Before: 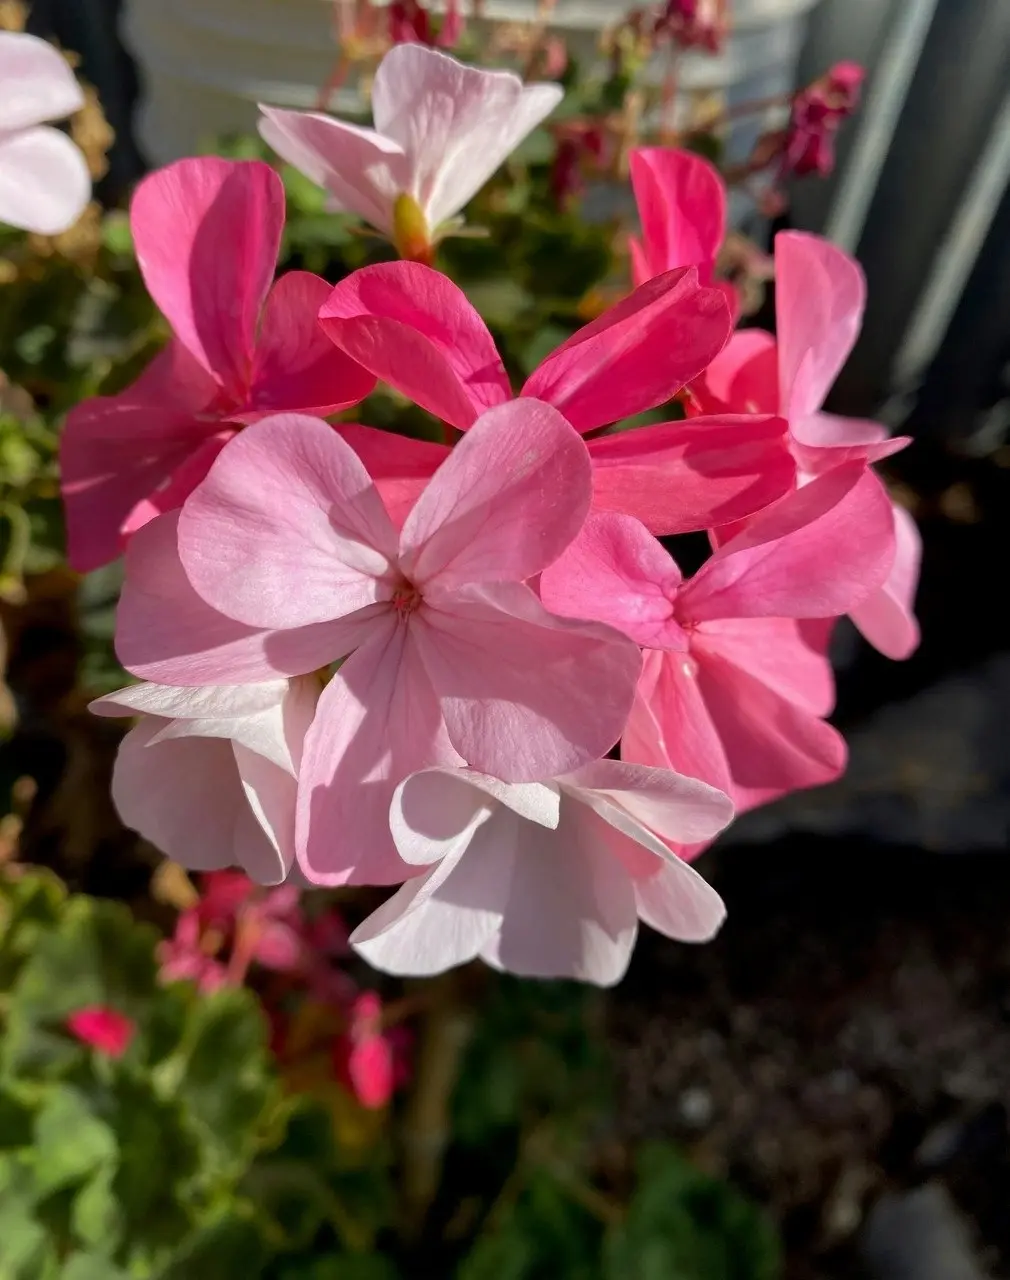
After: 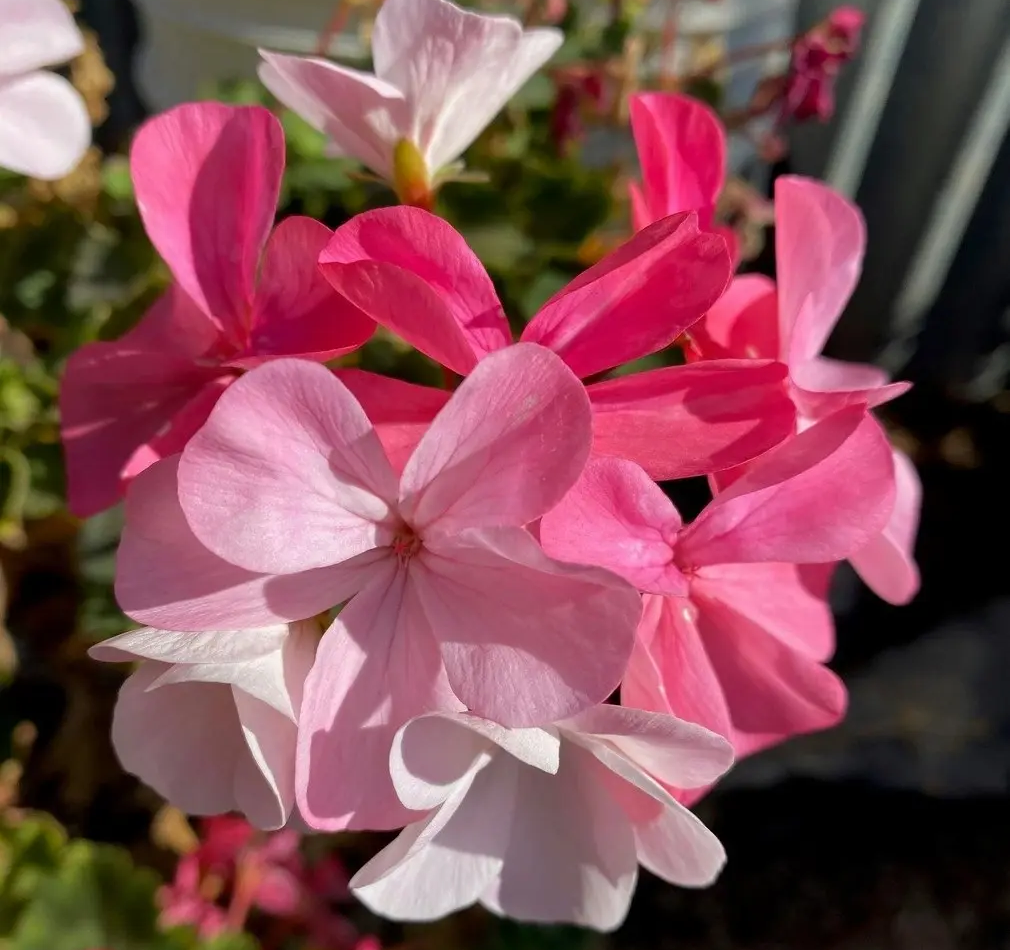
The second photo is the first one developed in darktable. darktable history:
crop: top 4.355%, bottom 21.406%
